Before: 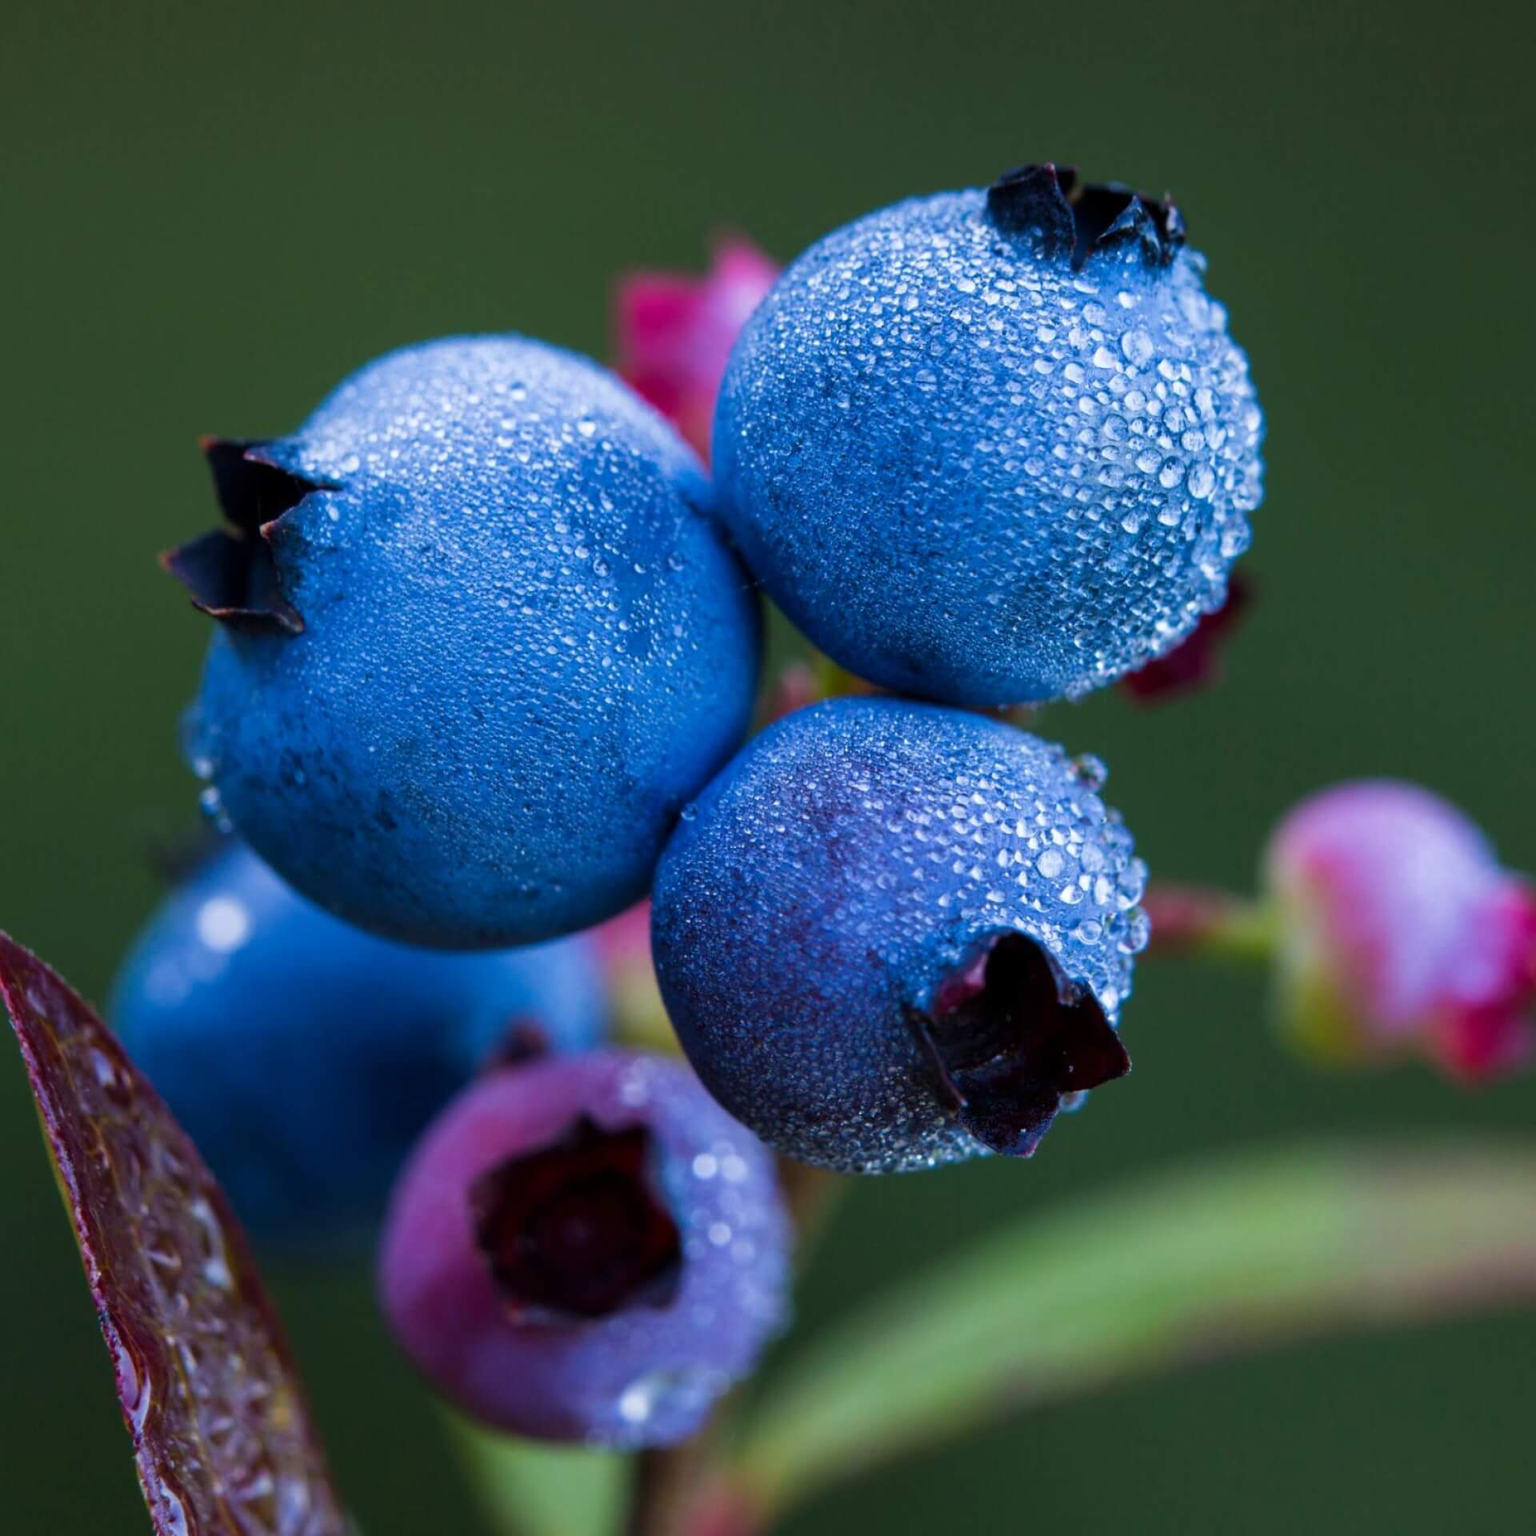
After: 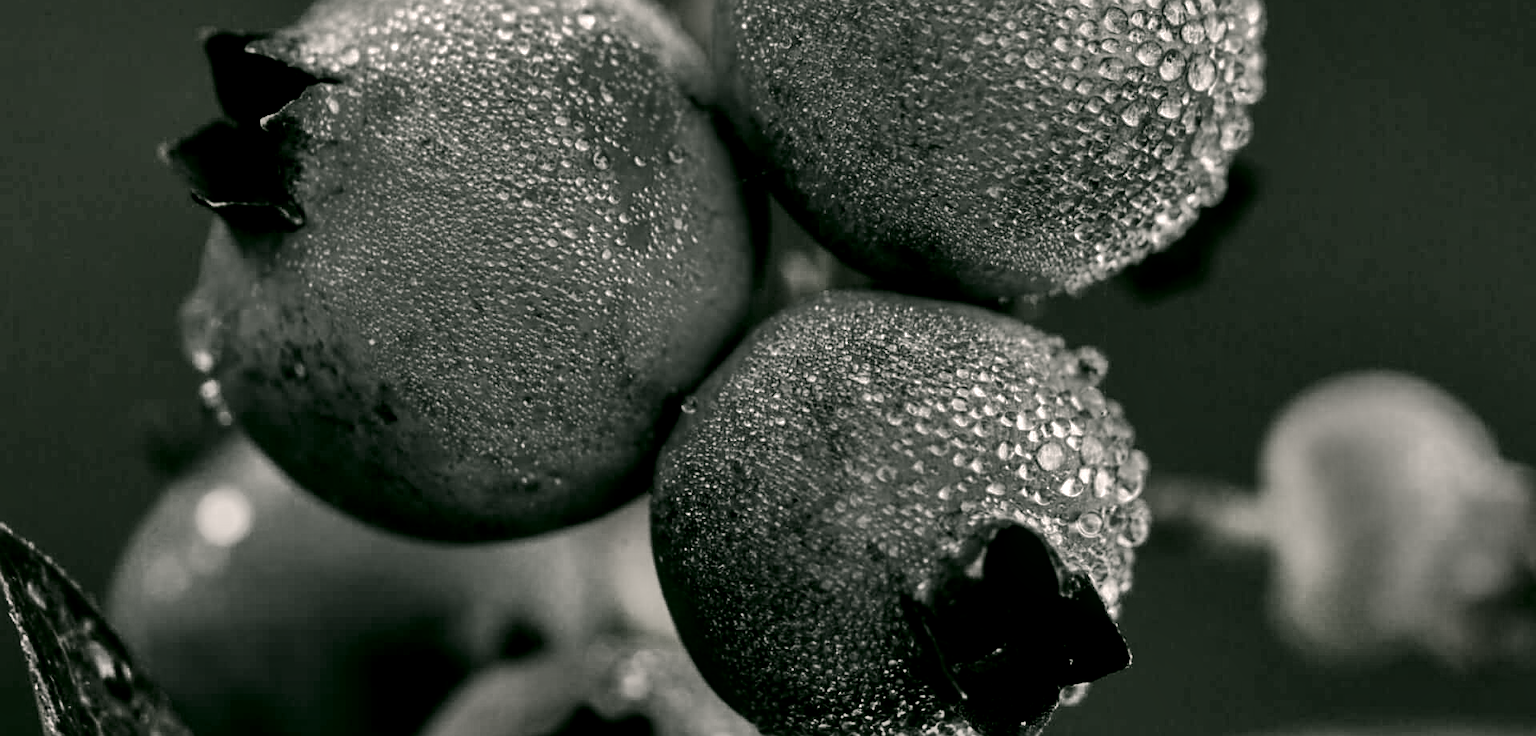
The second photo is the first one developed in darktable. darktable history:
local contrast: on, module defaults
contrast brightness saturation: contrast -0.03, brightness -0.59, saturation -0.982
shadows and highlights: soften with gaussian
crop and rotate: top 26.523%, bottom 25.497%
tone equalizer: -7 EV 0.158 EV, -6 EV 0.595 EV, -5 EV 1.13 EV, -4 EV 1.32 EV, -3 EV 1.15 EV, -2 EV 0.6 EV, -1 EV 0.167 EV, edges refinement/feathering 500, mask exposure compensation -1.57 EV, preserve details no
color correction: highlights a* 4.1, highlights b* 4.92, shadows a* -7.75, shadows b* 4.89
sharpen: on, module defaults
